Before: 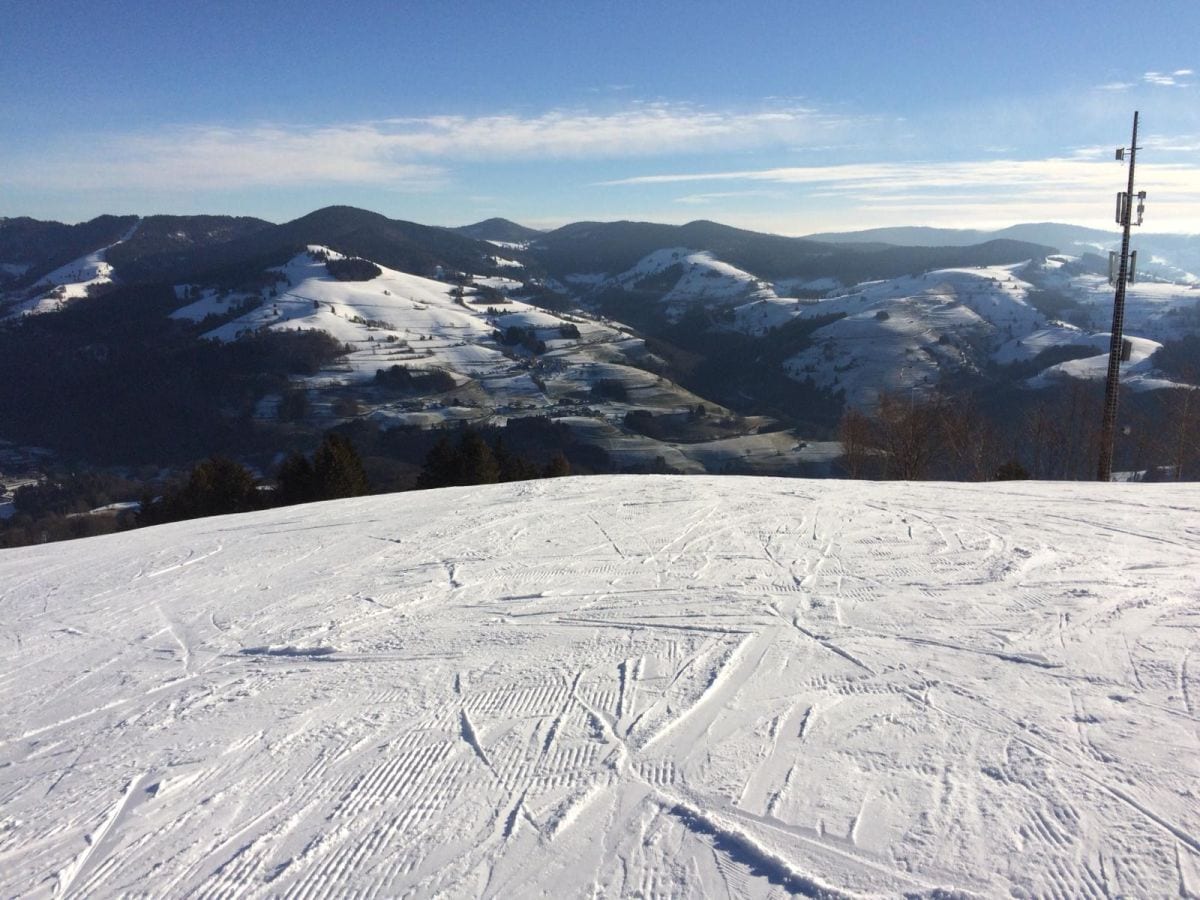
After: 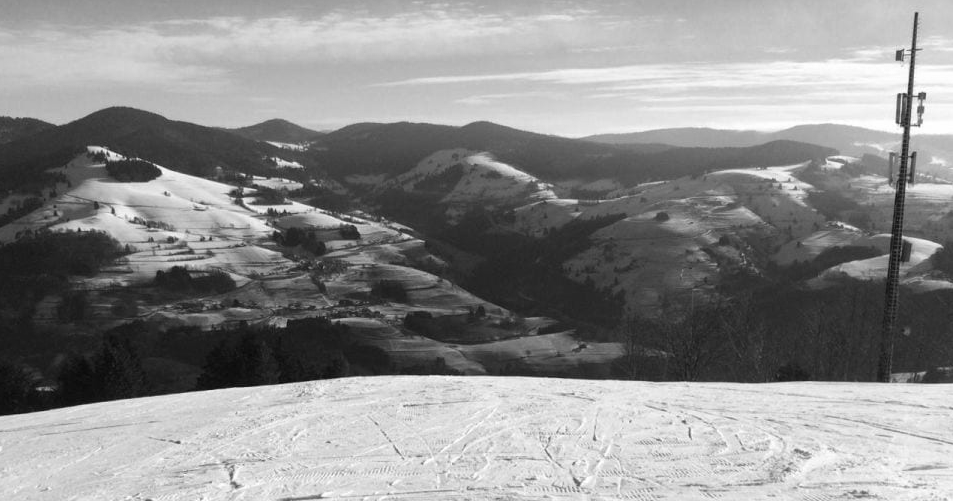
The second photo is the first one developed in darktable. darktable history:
crop: left 18.38%, top 11.092%, right 2.134%, bottom 33.217%
monochrome: on, module defaults
